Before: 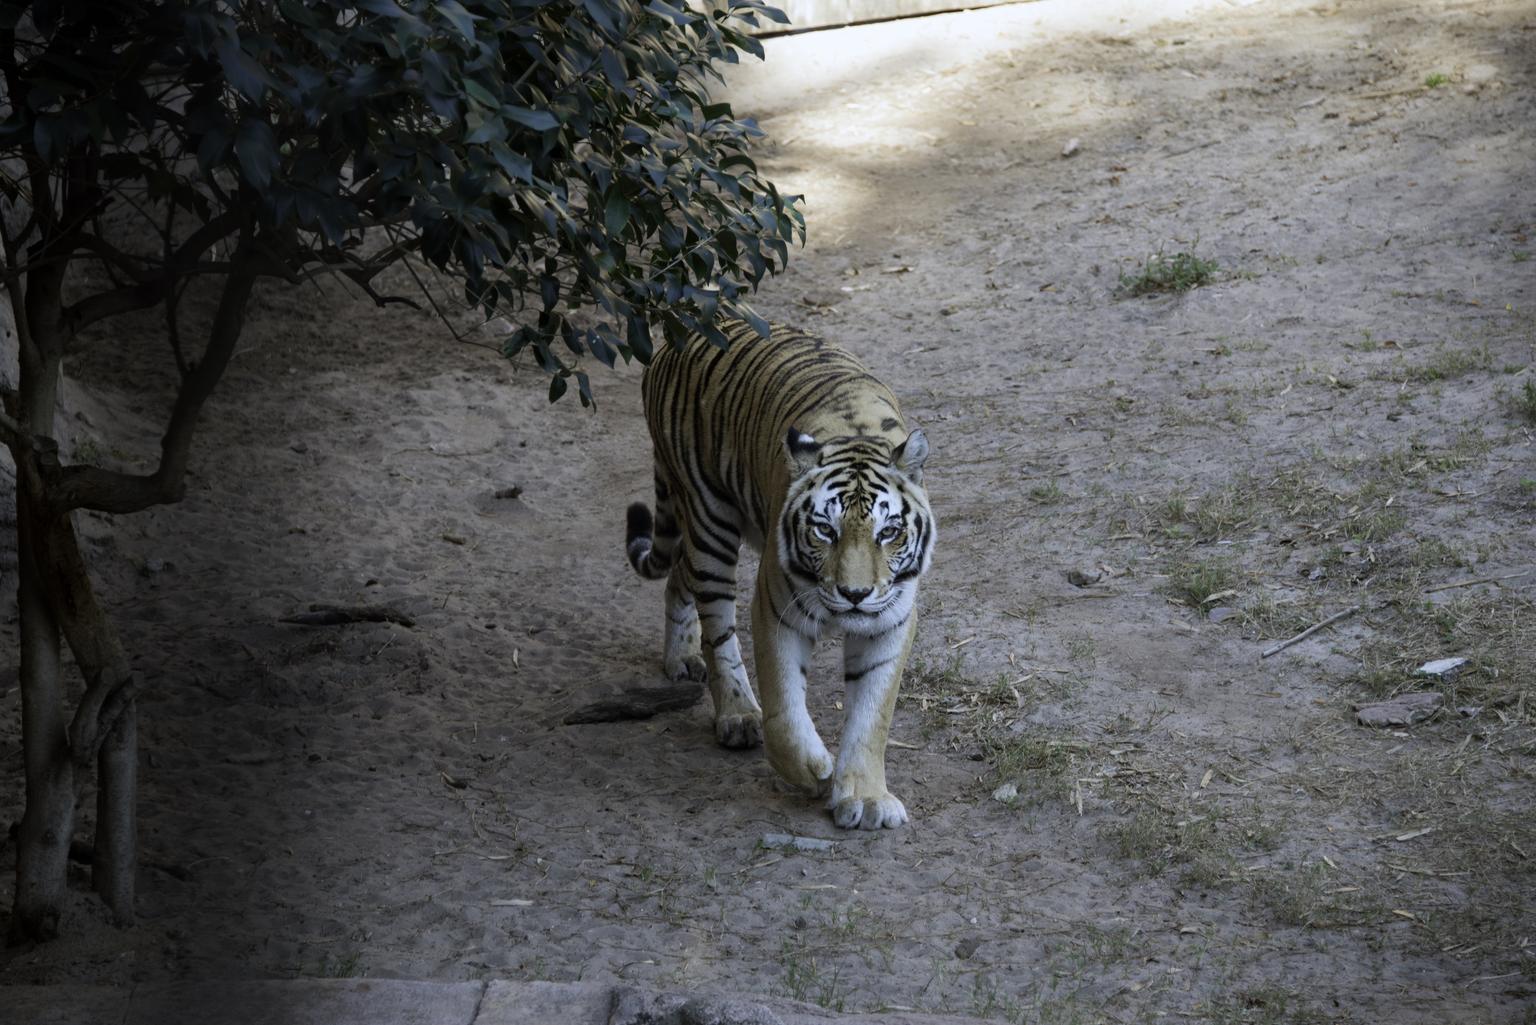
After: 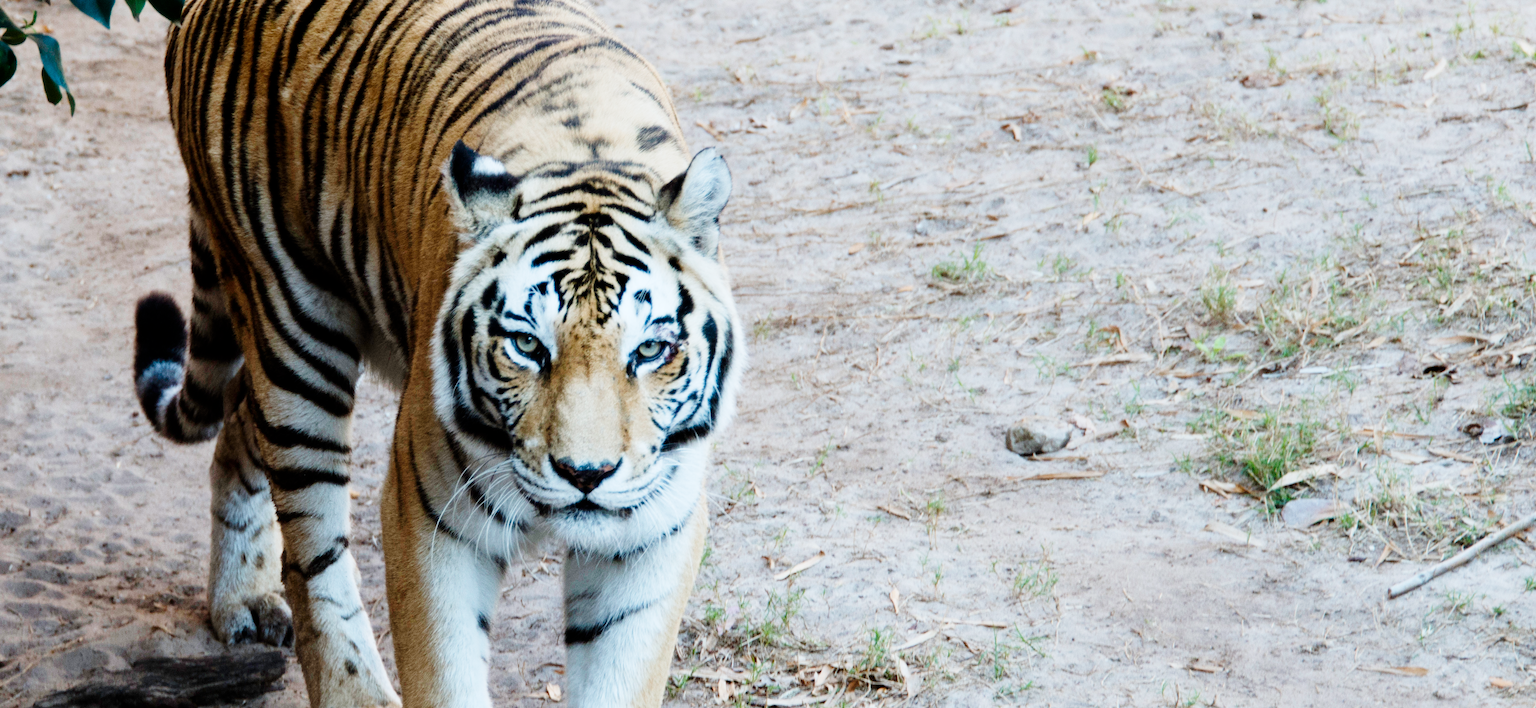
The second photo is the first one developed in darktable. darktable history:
crop: left 36.365%, top 34.621%, right 12.935%, bottom 30.323%
tone curve: curves: ch0 [(0, 0) (0.004, 0) (0.133, 0.071) (0.325, 0.456) (0.832, 0.957) (1, 1)], preserve colors none
